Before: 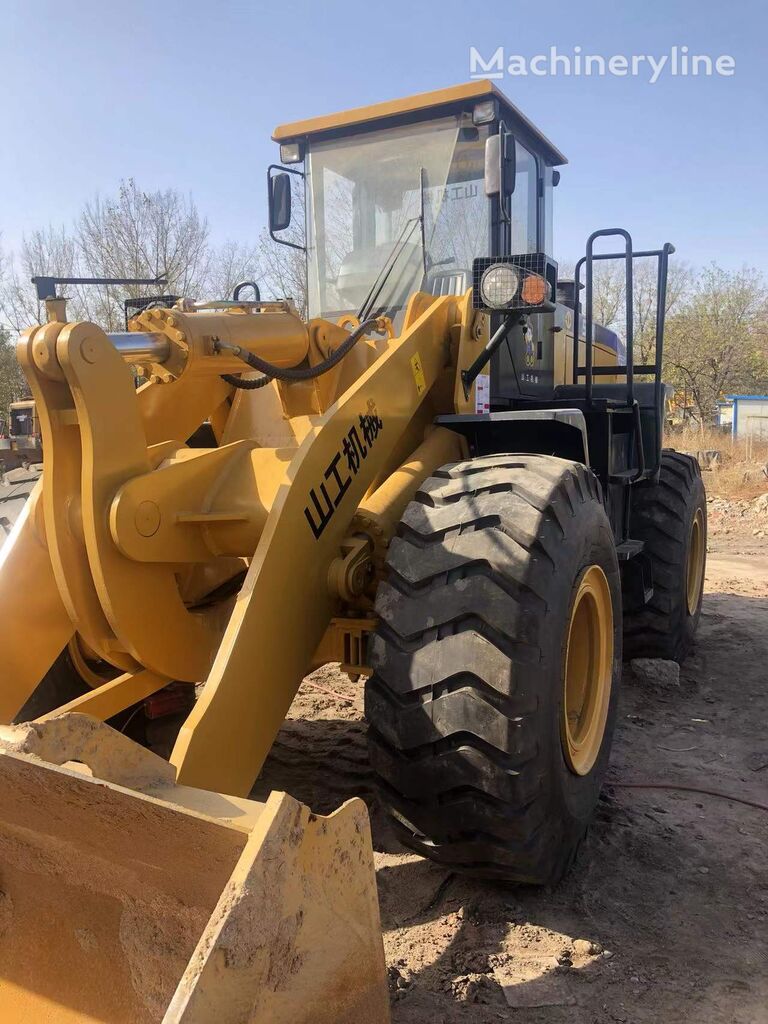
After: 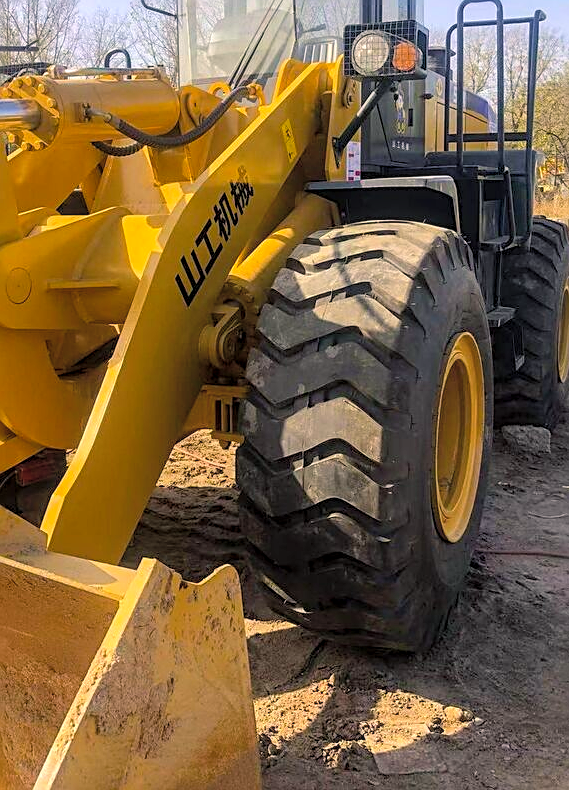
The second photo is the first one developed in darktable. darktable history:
local contrast: on, module defaults
sharpen: on, module defaults
contrast brightness saturation: brightness 0.145
exposure: compensate highlight preservation false
color balance rgb: shadows lift › luminance -5.251%, shadows lift › chroma 1.255%, shadows lift › hue 218.13°, highlights gain › chroma 1.726%, highlights gain › hue 56.11°, perceptual saturation grading › global saturation 30.938%, global vibrance 20%
crop: left 16.825%, top 22.826%, right 9.044%
color correction: highlights a* -0.192, highlights b* -0.07
